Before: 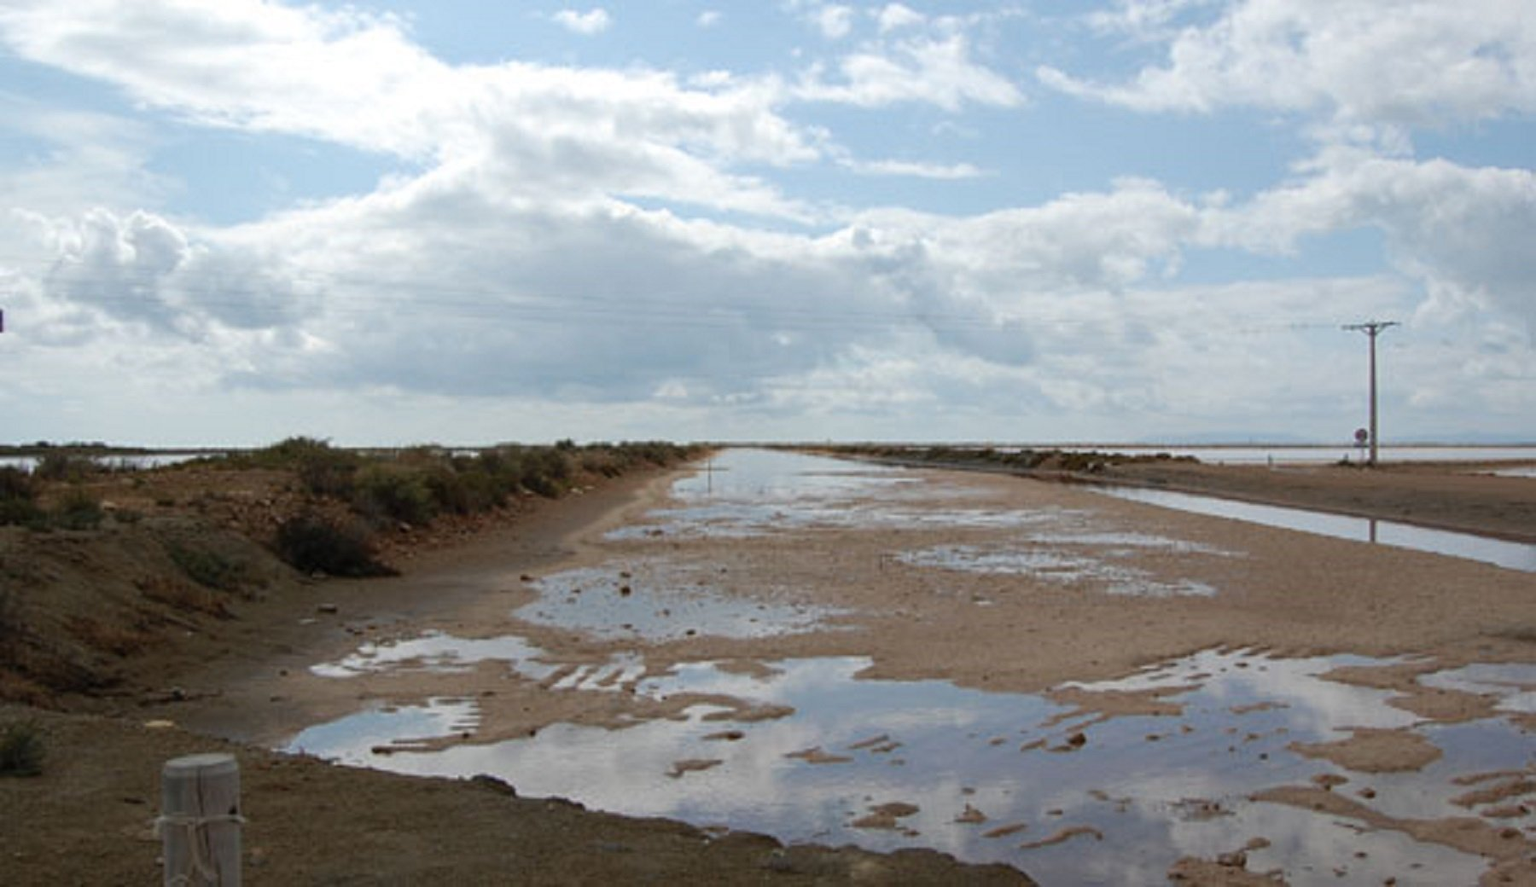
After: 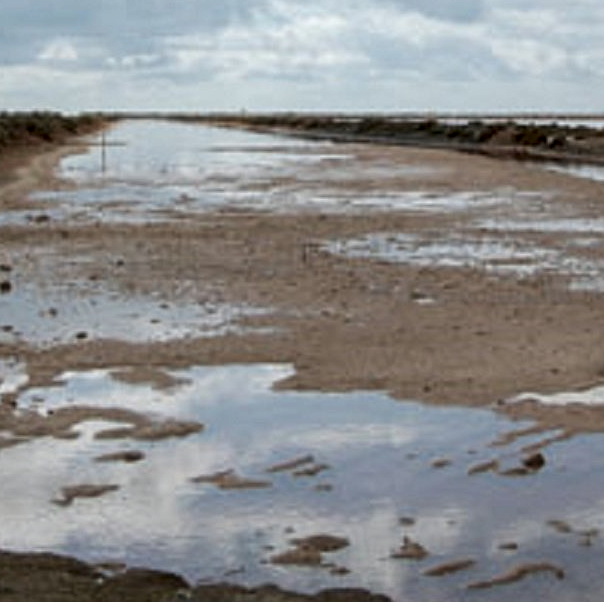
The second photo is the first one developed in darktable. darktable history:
exposure: exposure -0.001 EV, compensate exposure bias true, compensate highlight preservation false
crop: left 40.446%, top 39.067%, right 25.998%, bottom 3.032%
haze removal: strength -0.099, compatibility mode true, adaptive false
local contrast: detail 160%
